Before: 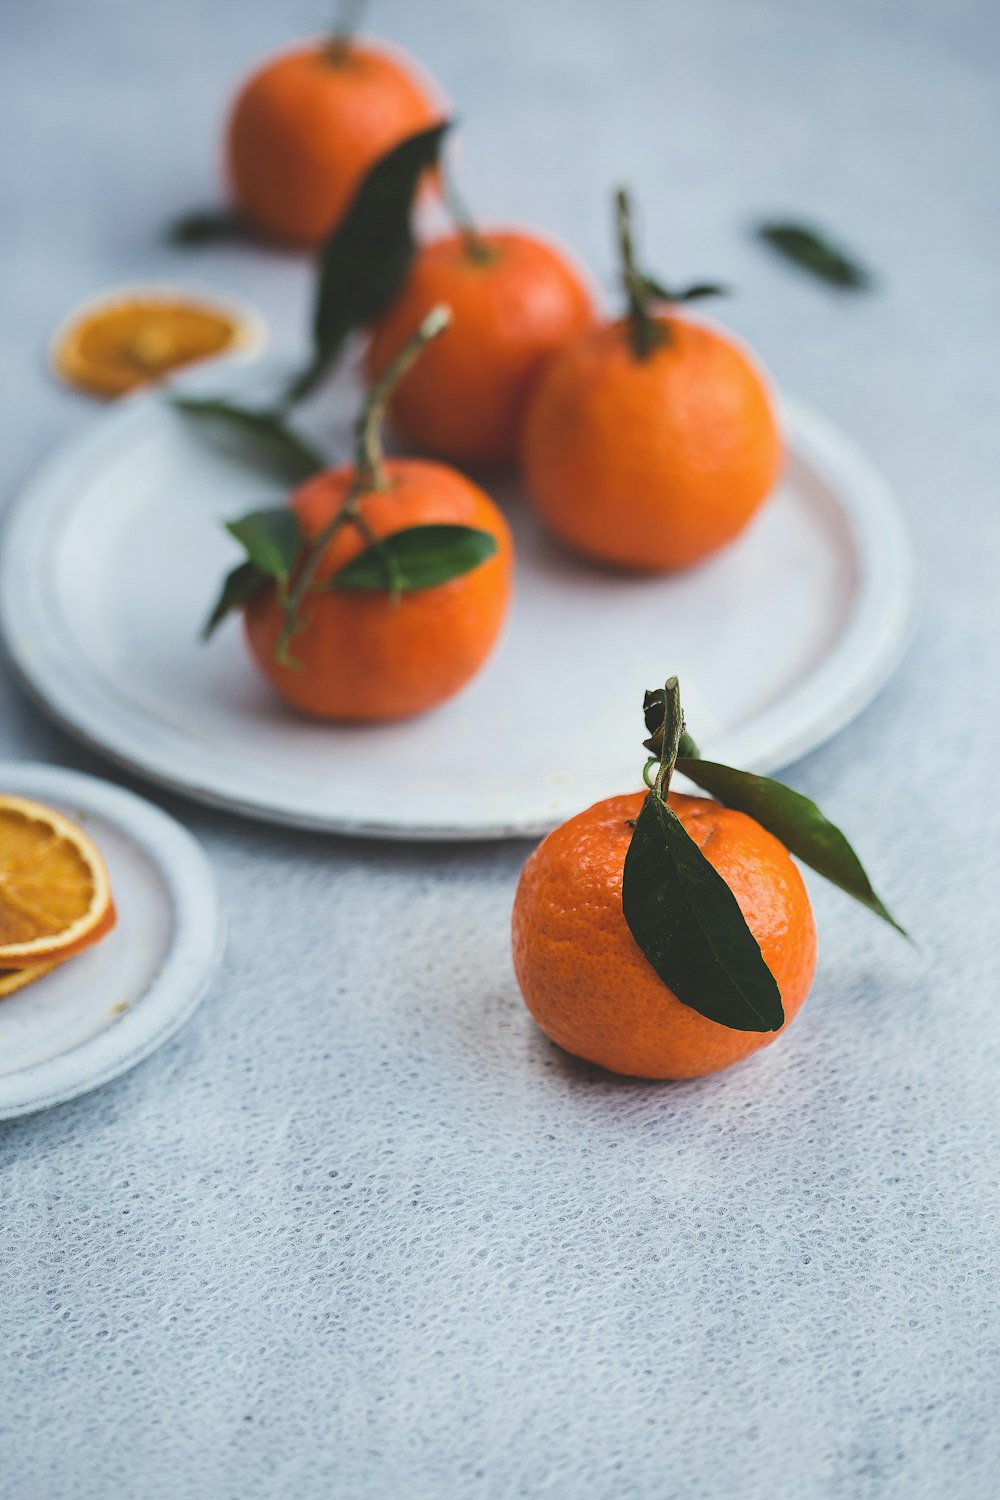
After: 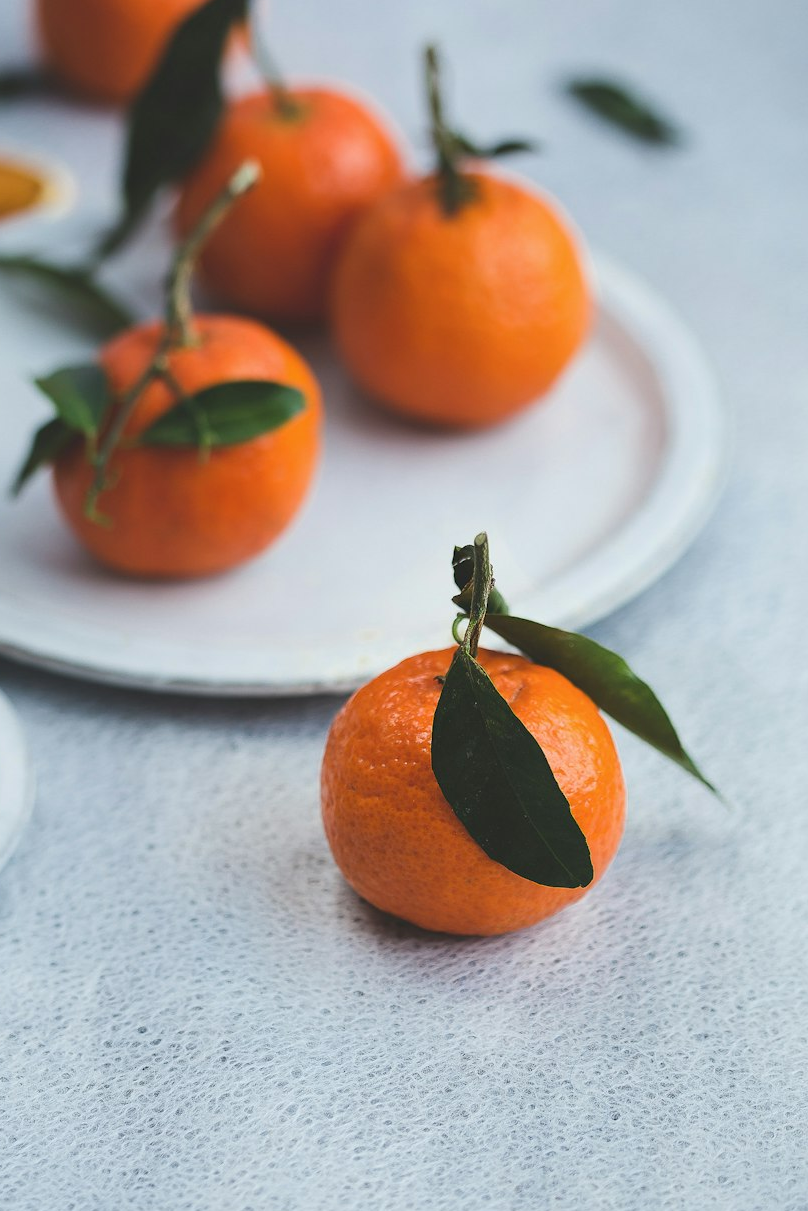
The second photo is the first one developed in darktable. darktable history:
crop: left 19.143%, top 9.613%, right 0.001%, bottom 9.645%
